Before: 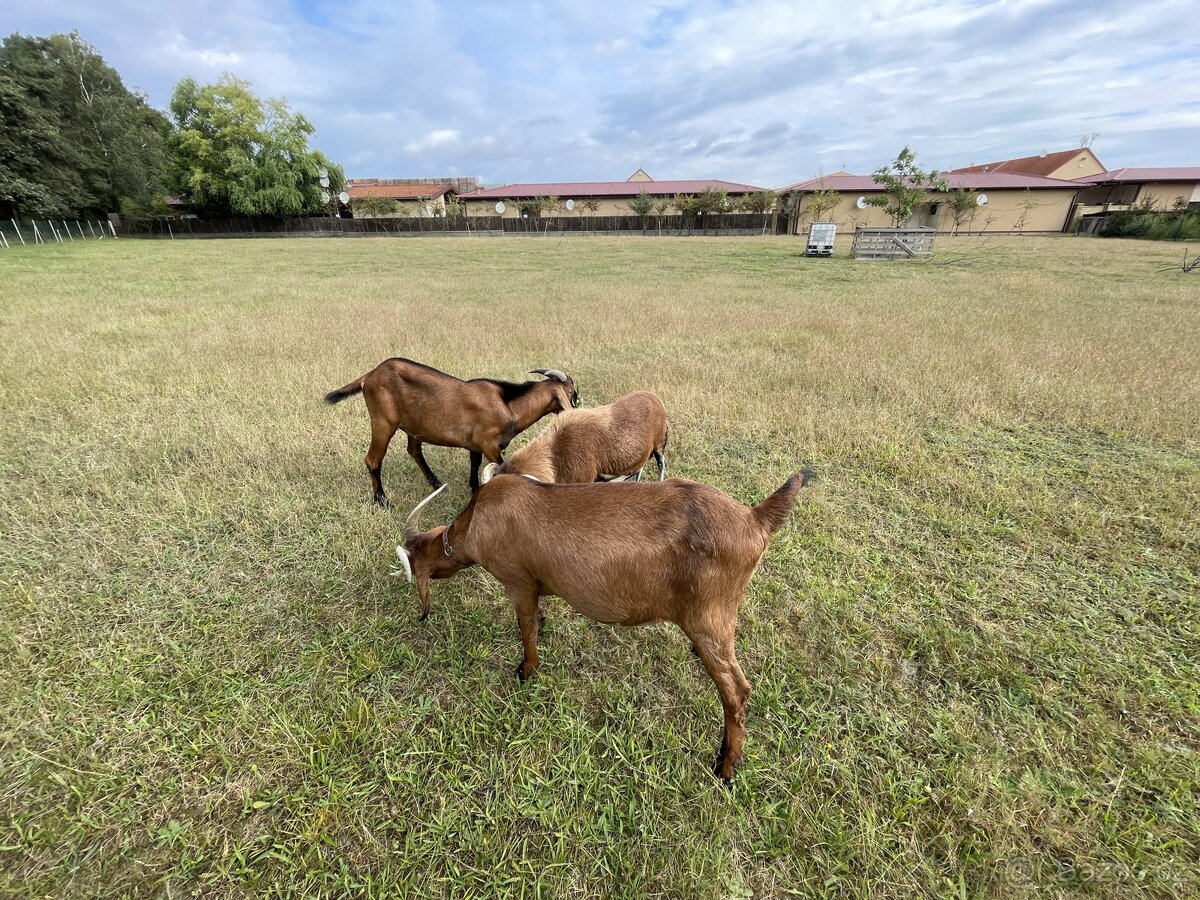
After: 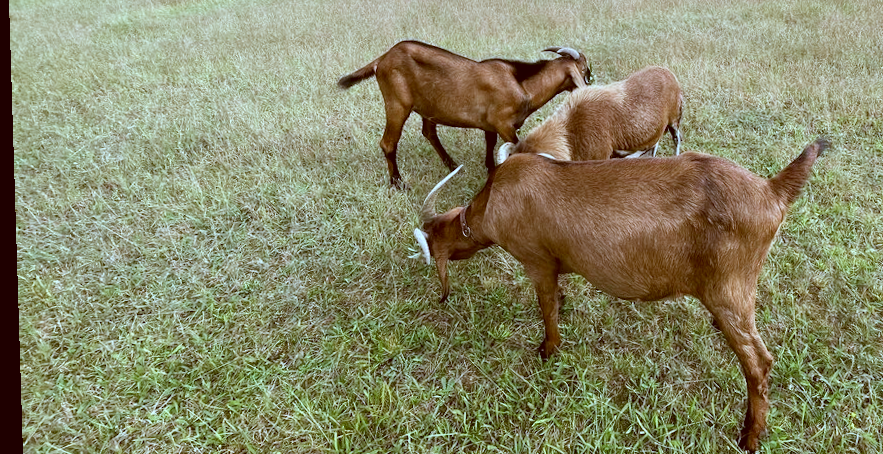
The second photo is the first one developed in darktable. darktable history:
crop: top 36.498%, right 27.964%, bottom 14.995%
rotate and perspective: rotation -1.77°, lens shift (horizontal) 0.004, automatic cropping off
color correction: highlights a* -5.3, highlights b* 9.8, shadows a* 9.8, shadows b* 24.26
color calibration: illuminant as shot in camera, adaptation linear Bradford (ICC v4), x 0.406, y 0.405, temperature 3570.35 K, saturation algorithm version 1 (2020)
